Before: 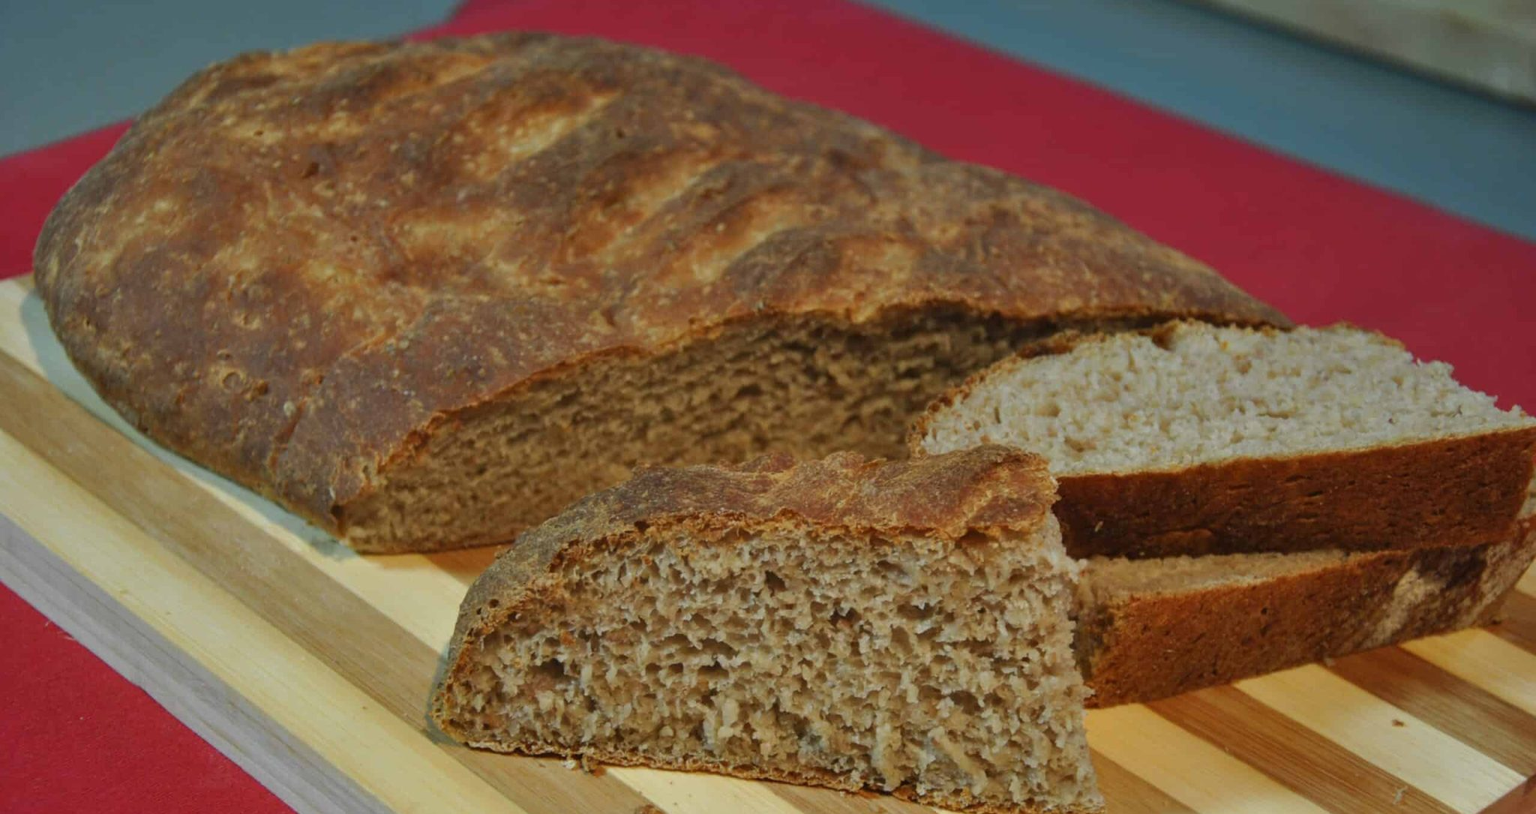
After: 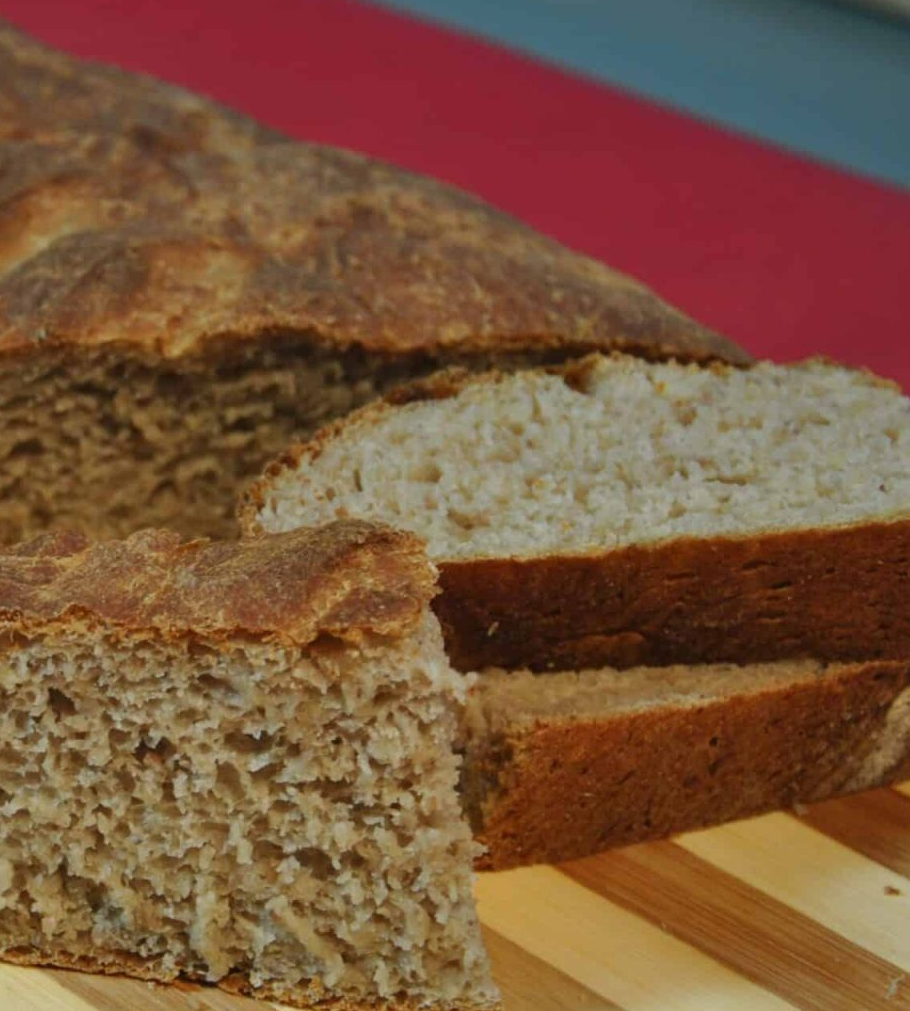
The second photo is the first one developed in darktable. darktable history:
crop: left 47.501%, top 6.735%, right 8.021%
